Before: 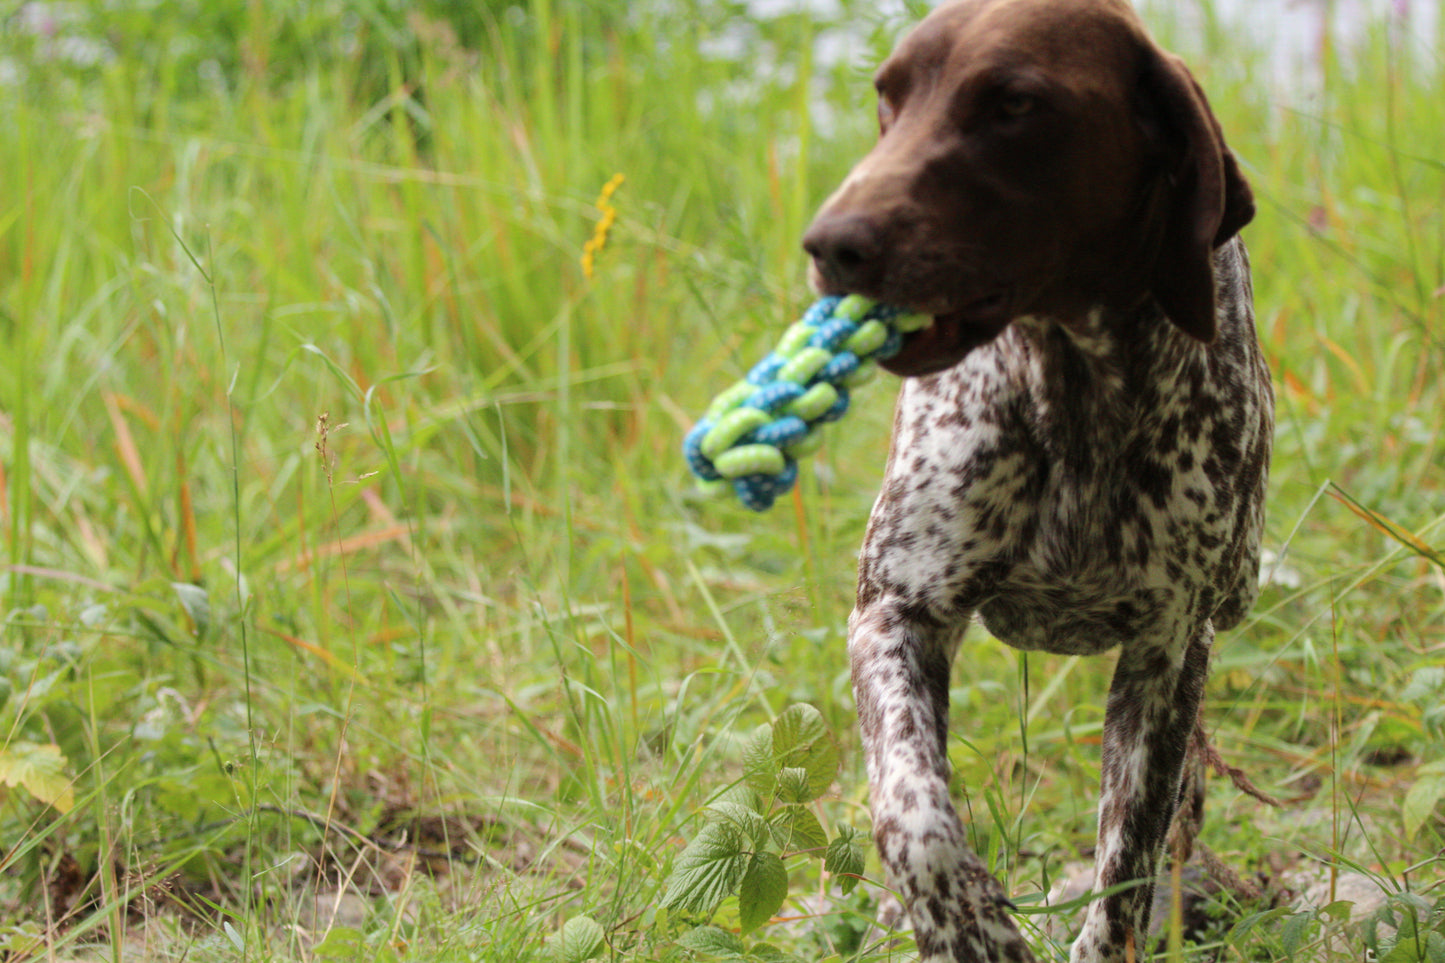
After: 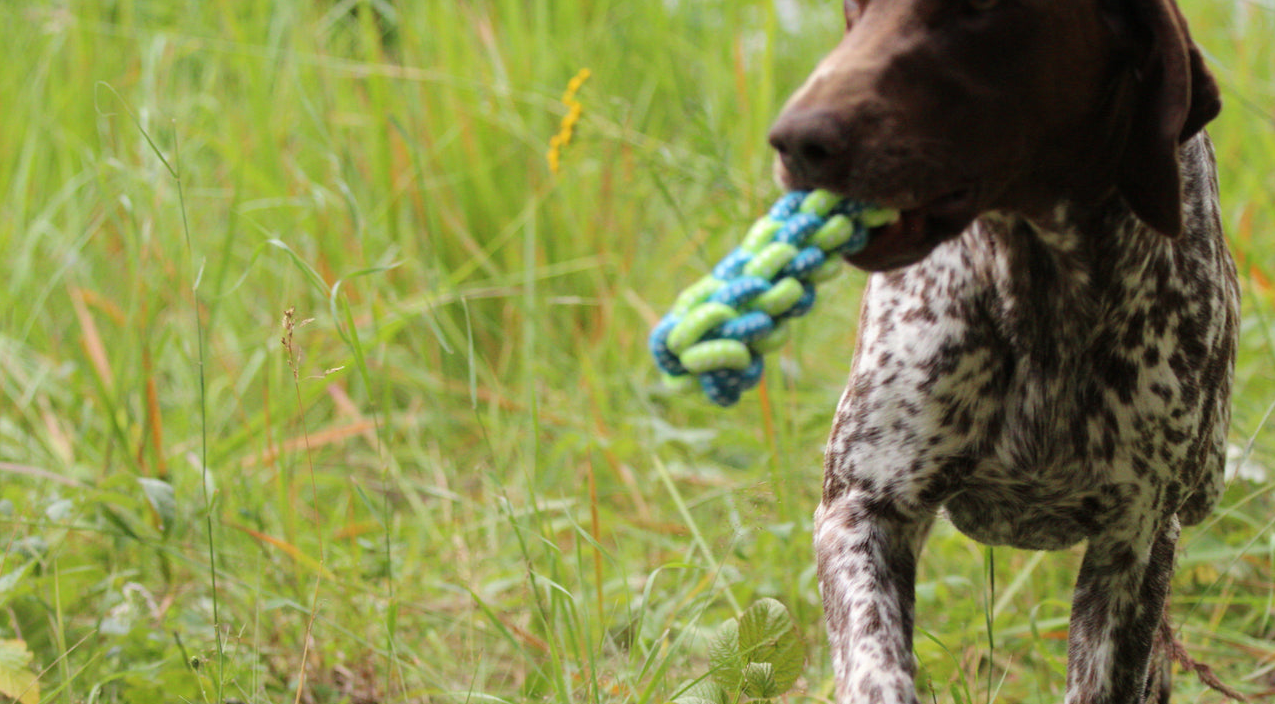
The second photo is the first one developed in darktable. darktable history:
crop and rotate: left 2.412%, top 10.986%, right 9.288%, bottom 15.876%
